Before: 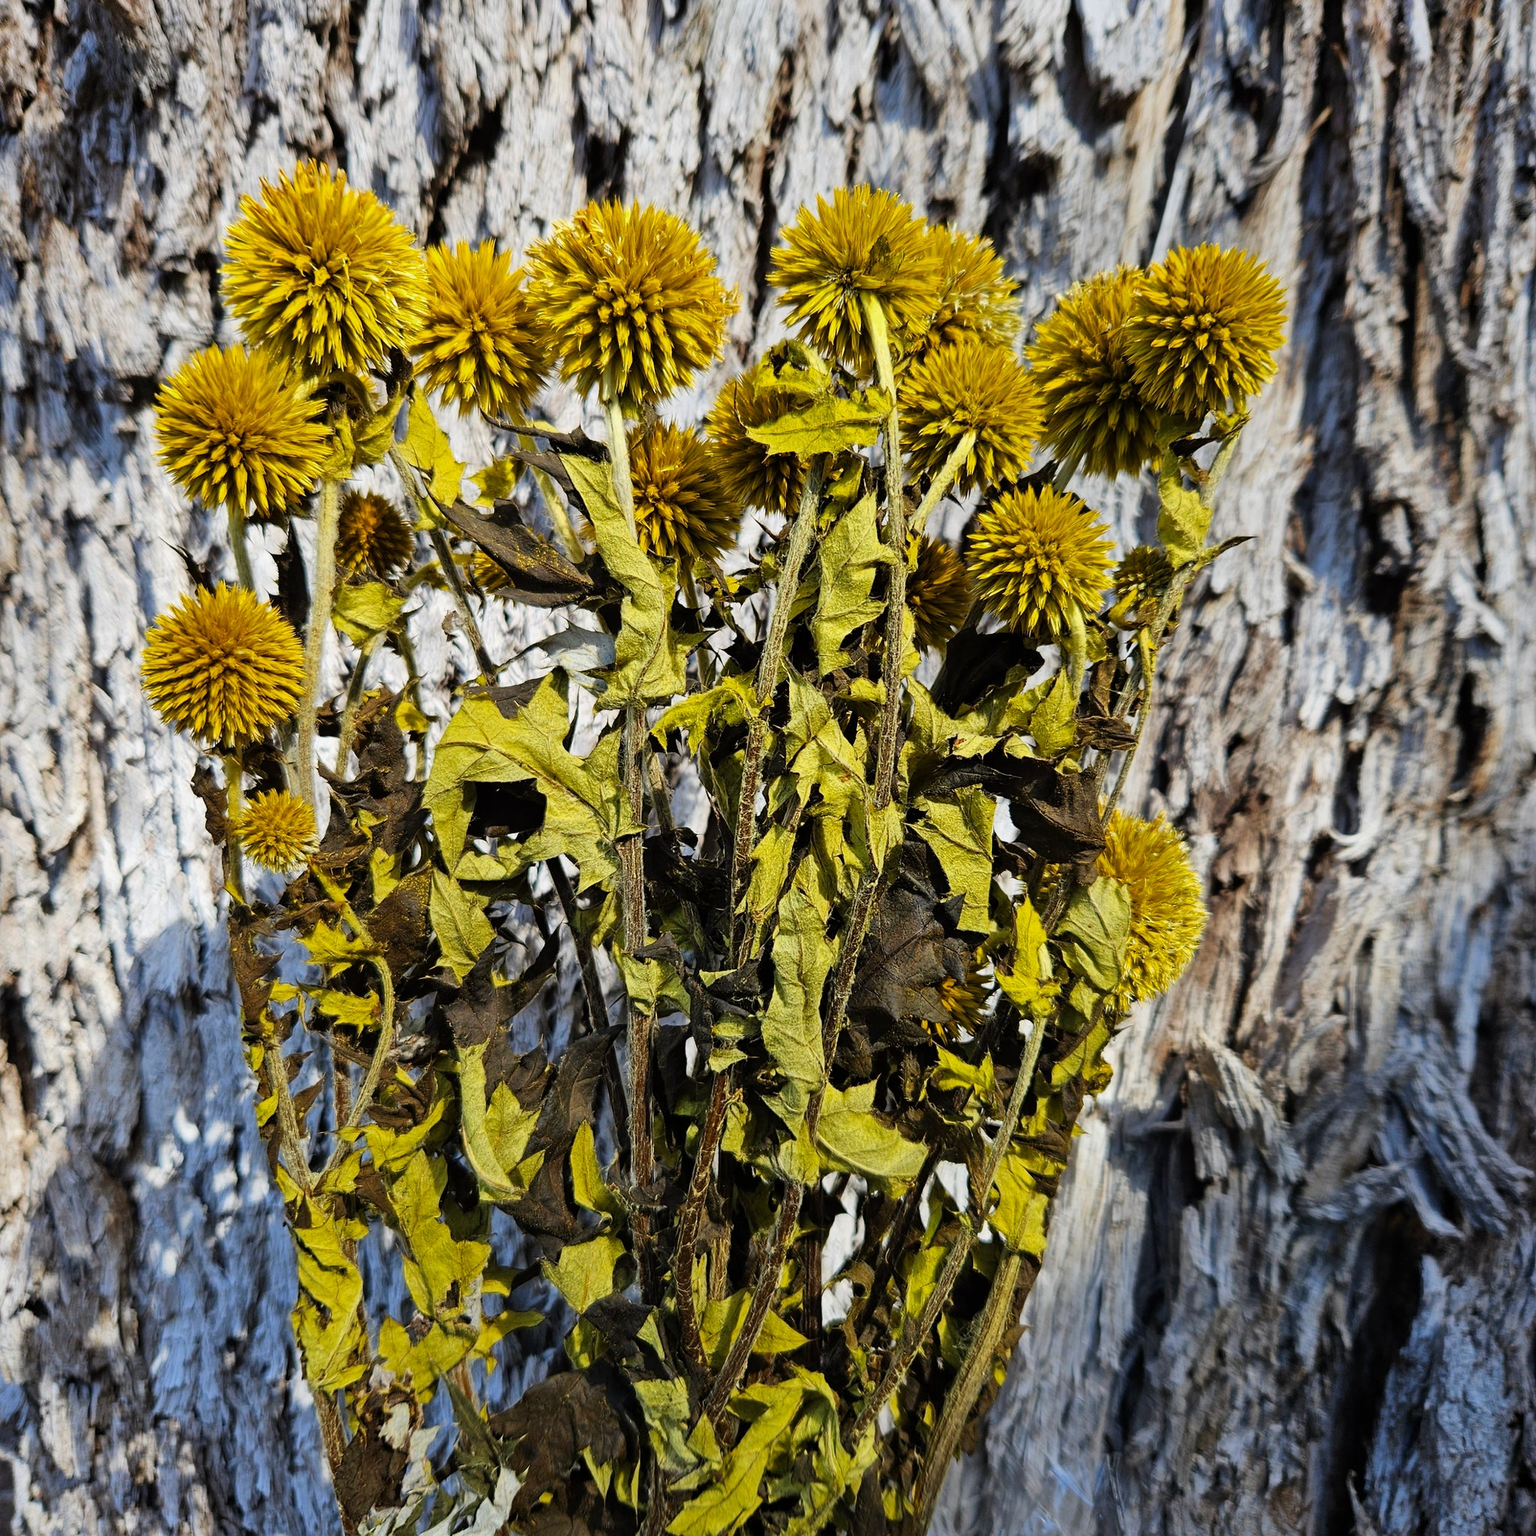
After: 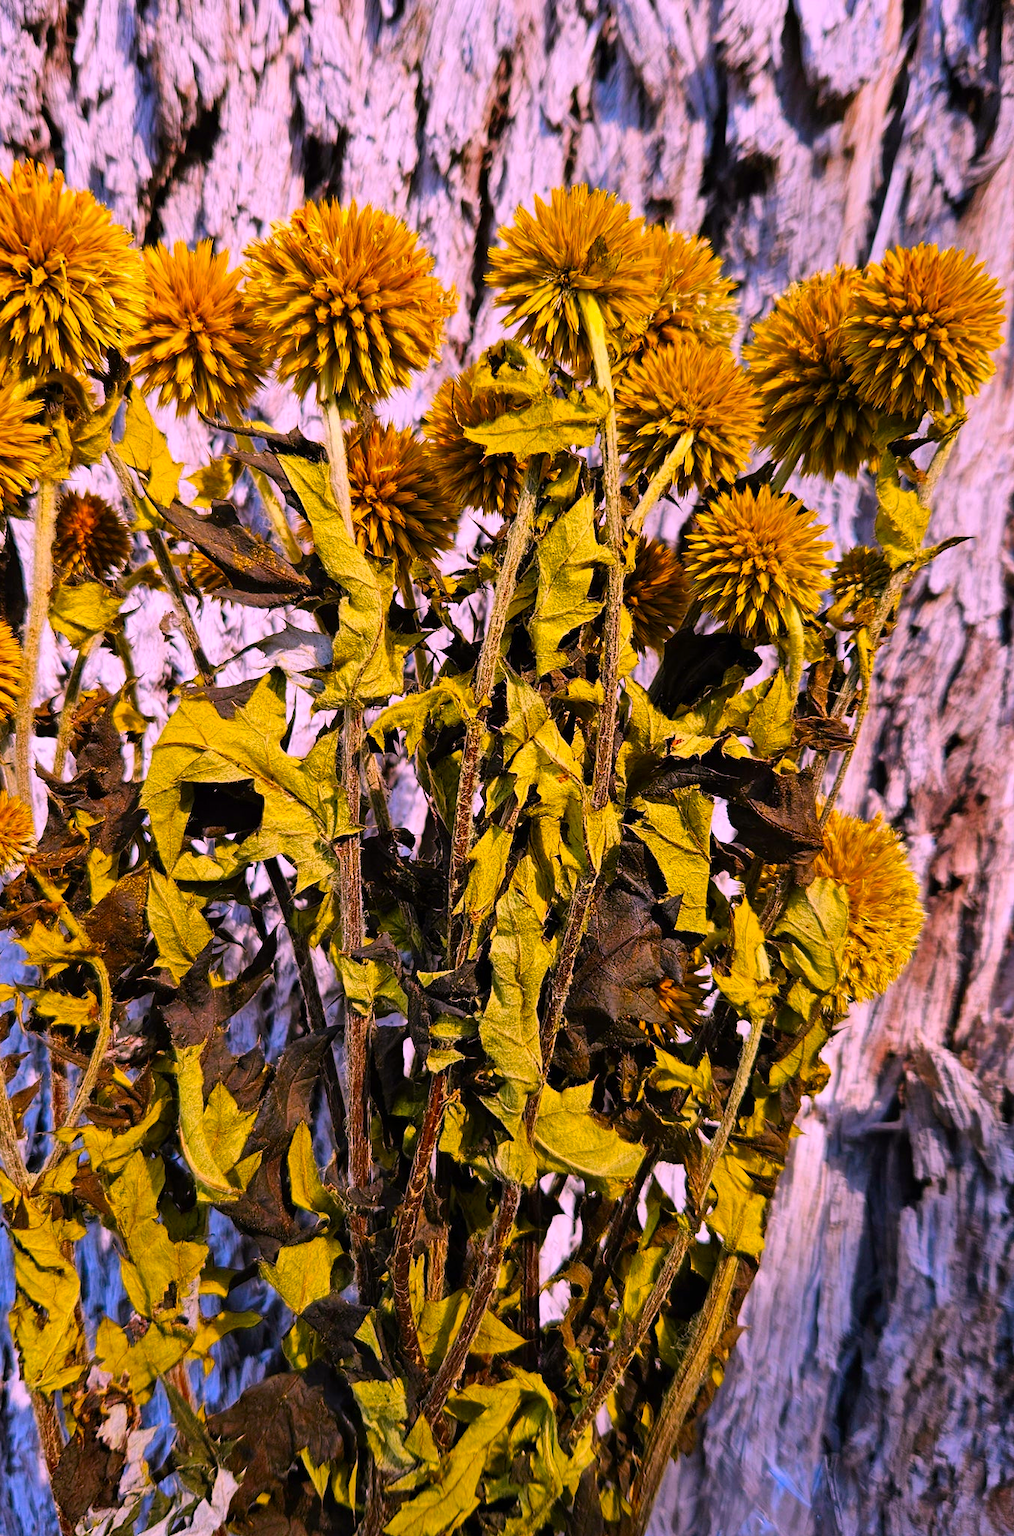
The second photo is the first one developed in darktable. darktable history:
crop and rotate: left 18.442%, right 15.508%
color correction: highlights a* 19.5, highlights b* -11.53, saturation 1.69
